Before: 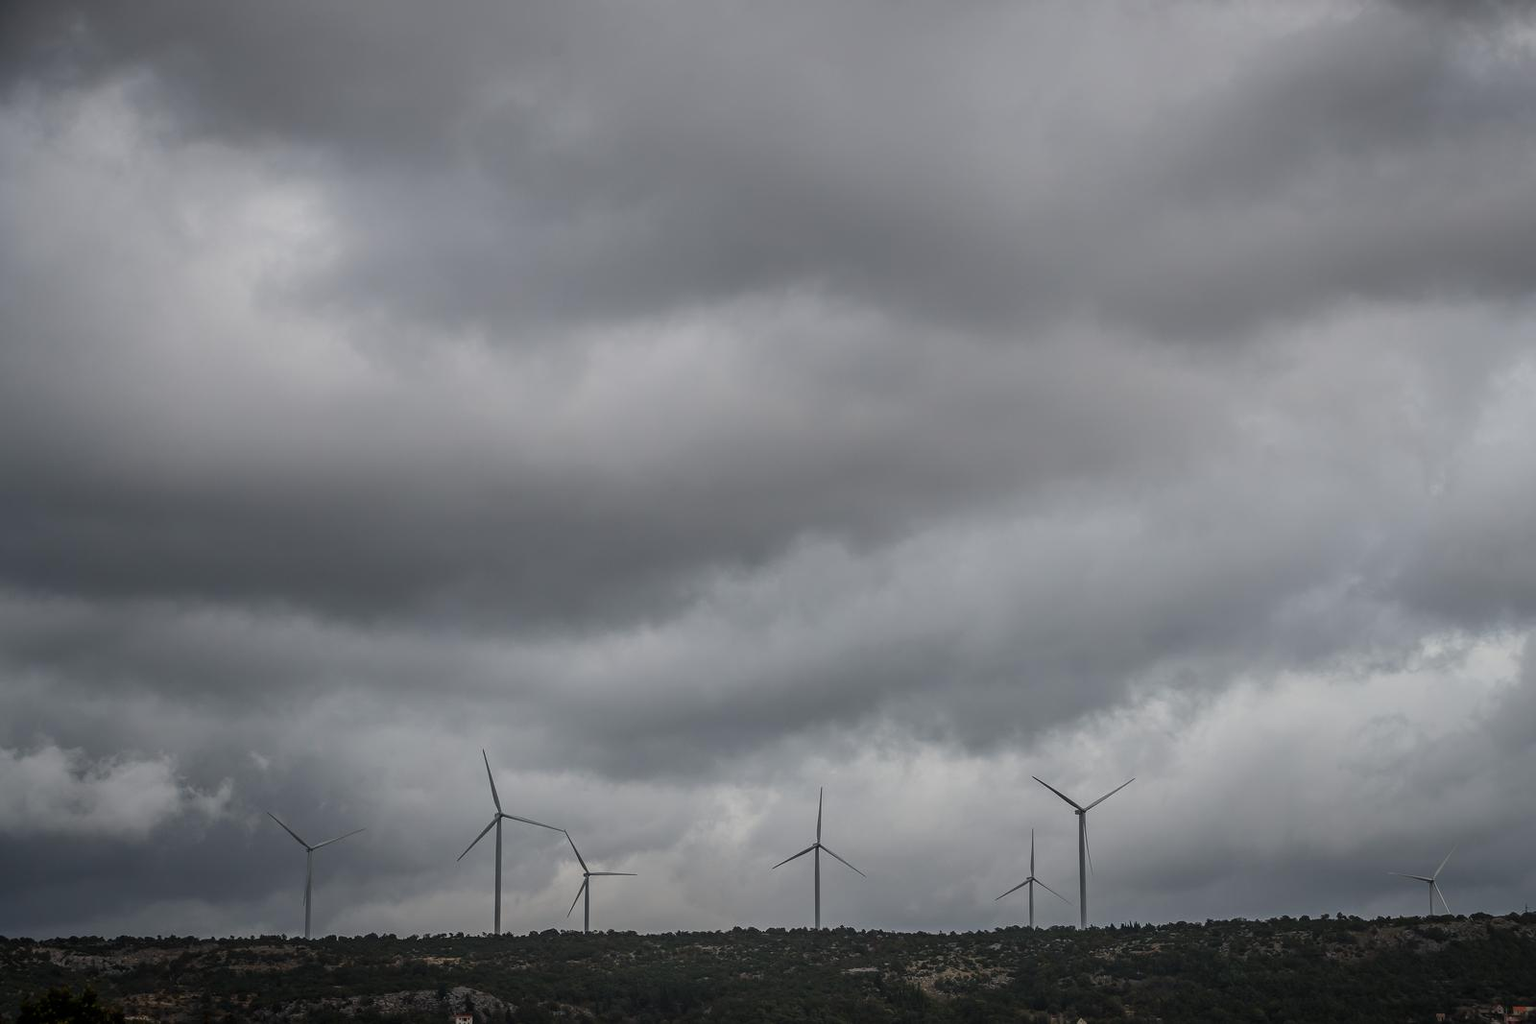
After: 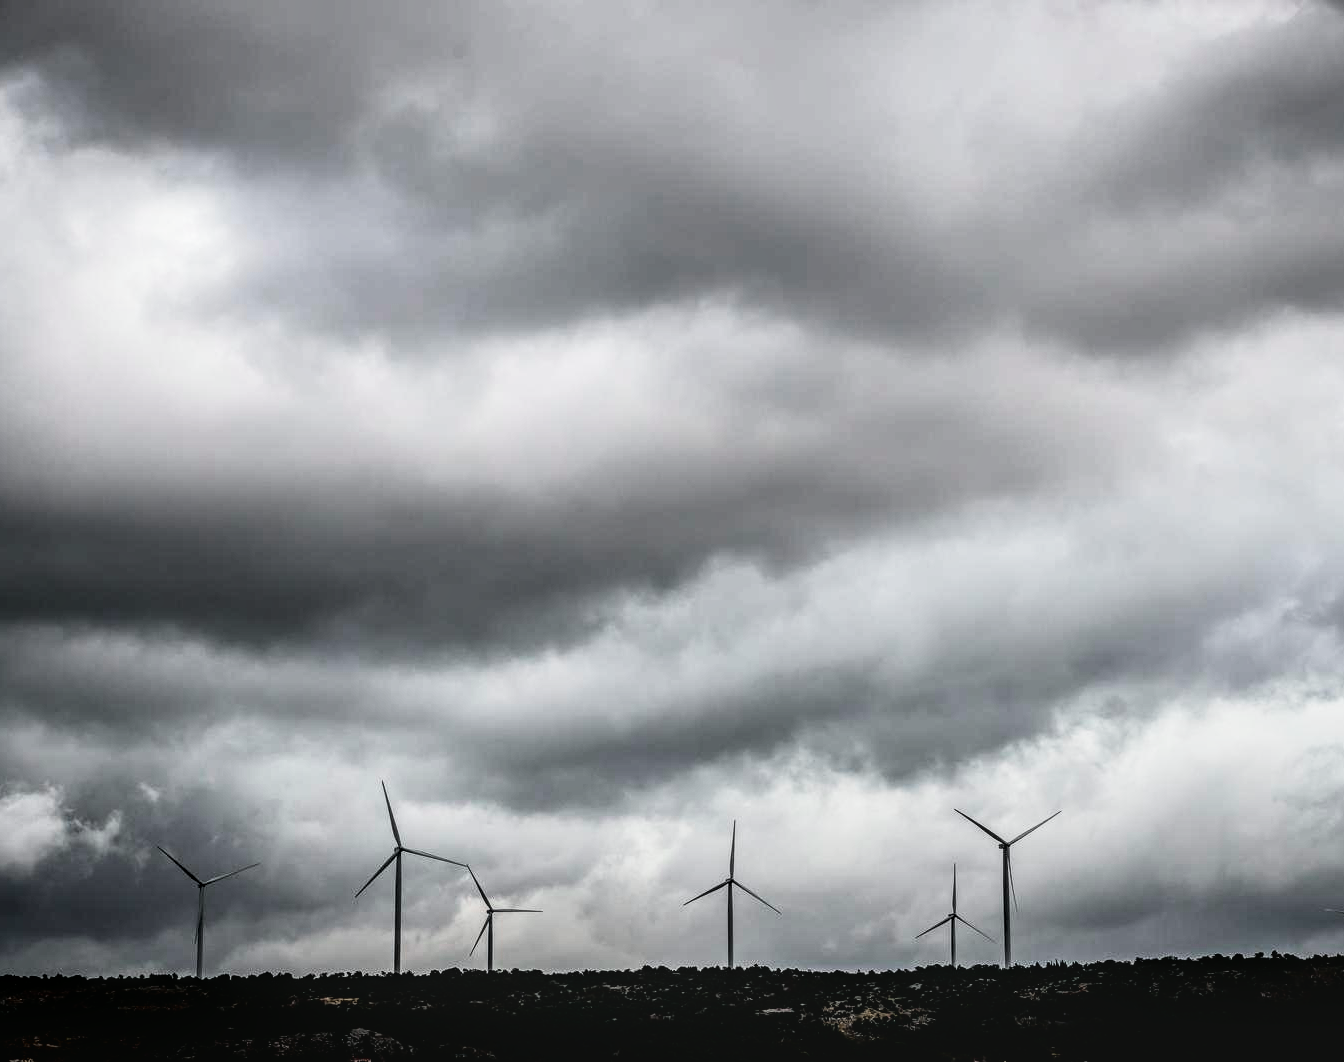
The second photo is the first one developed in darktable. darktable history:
filmic rgb: black relative exposure -8.2 EV, white relative exposure 2.2 EV, threshold 3 EV, hardness 7.11, latitude 75%, contrast 1.325, highlights saturation mix -2%, shadows ↔ highlights balance 30%, preserve chrominance RGB euclidean norm, color science v5 (2021), contrast in shadows safe, contrast in highlights safe, enable highlight reconstruction true
local contrast: highlights 61%, detail 143%, midtone range 0.428
crop: left 7.598%, right 7.873%
color balance rgb: perceptual saturation grading › global saturation 20%, global vibrance 20%
tone equalizer: -8 EV -0.417 EV, -7 EV -0.389 EV, -6 EV -0.333 EV, -5 EV -0.222 EV, -3 EV 0.222 EV, -2 EV 0.333 EV, -1 EV 0.389 EV, +0 EV 0.417 EV, edges refinement/feathering 500, mask exposure compensation -1.57 EV, preserve details no
tone curve: curves: ch0 [(0, 0.024) (0.031, 0.027) (0.113, 0.069) (0.198, 0.18) (0.304, 0.303) (0.441, 0.462) (0.557, 0.6) (0.711, 0.79) (0.812, 0.878) (0.927, 0.935) (1, 0.963)]; ch1 [(0, 0) (0.222, 0.2) (0.343, 0.325) (0.45, 0.441) (0.502, 0.501) (0.527, 0.534) (0.55, 0.561) (0.632, 0.656) (0.735, 0.754) (1, 1)]; ch2 [(0, 0) (0.249, 0.222) (0.352, 0.348) (0.424, 0.439) (0.476, 0.482) (0.499, 0.501) (0.517, 0.516) (0.532, 0.544) (0.558, 0.585) (0.596, 0.629) (0.726, 0.745) (0.82, 0.796) (0.998, 0.928)], color space Lab, independent channels, preserve colors none
